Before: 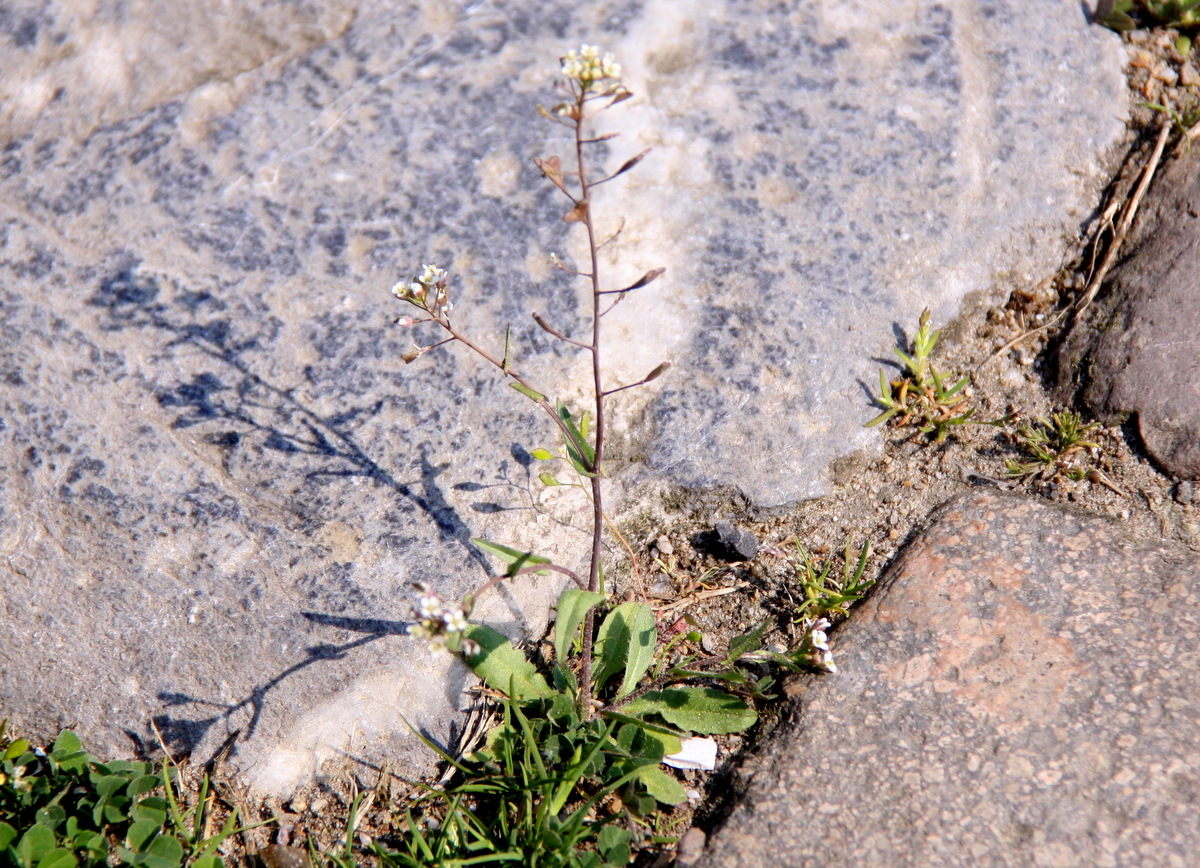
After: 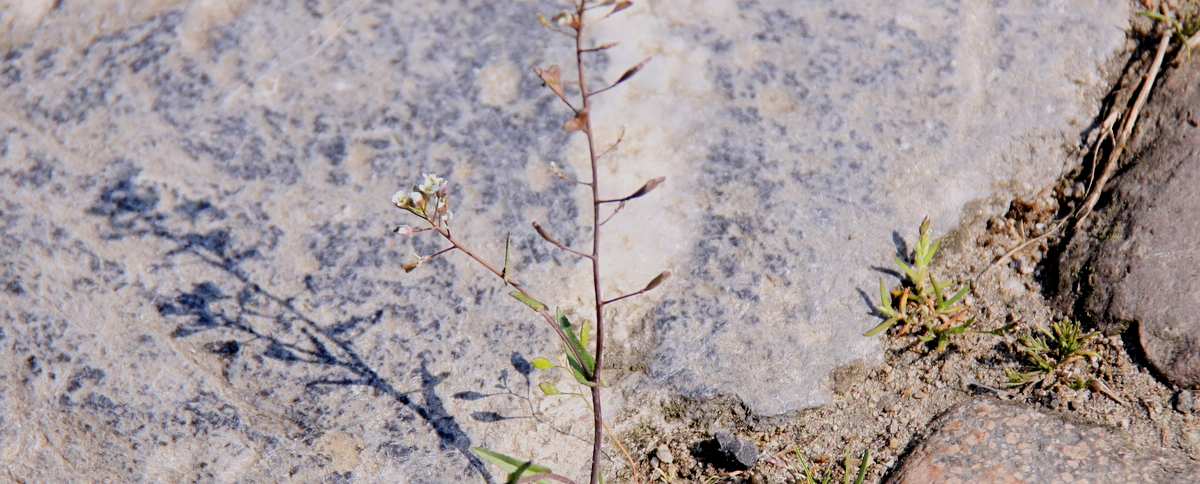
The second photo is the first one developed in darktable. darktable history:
crop and rotate: top 10.503%, bottom 33.684%
filmic rgb: black relative exposure -8.01 EV, white relative exposure 4.06 EV, hardness 4.17
sharpen: amount 0.2
